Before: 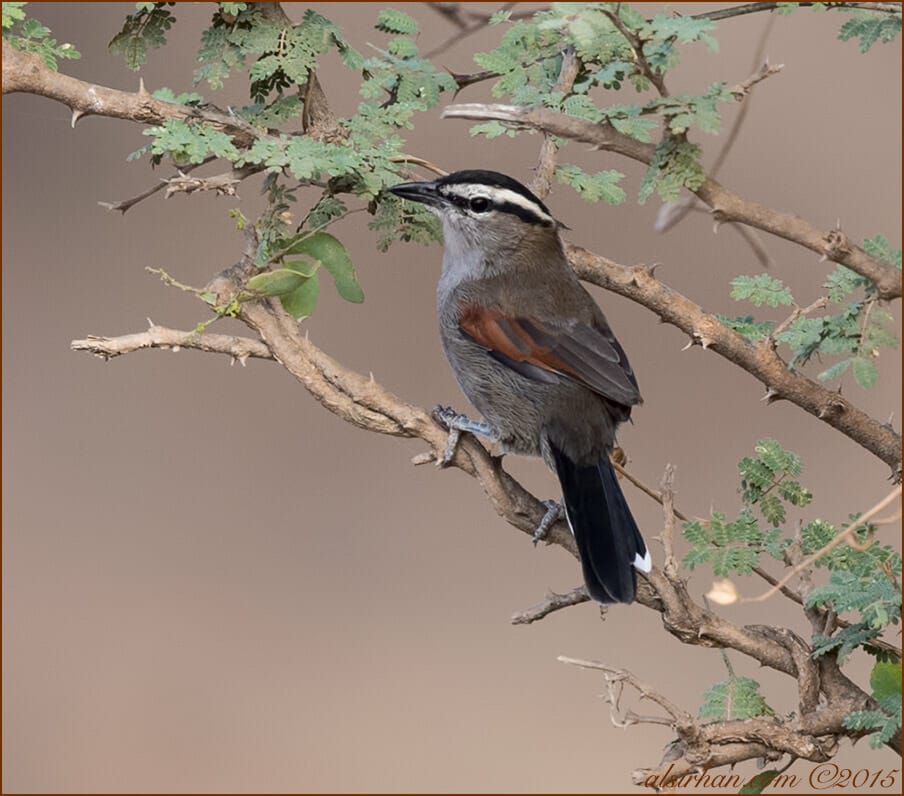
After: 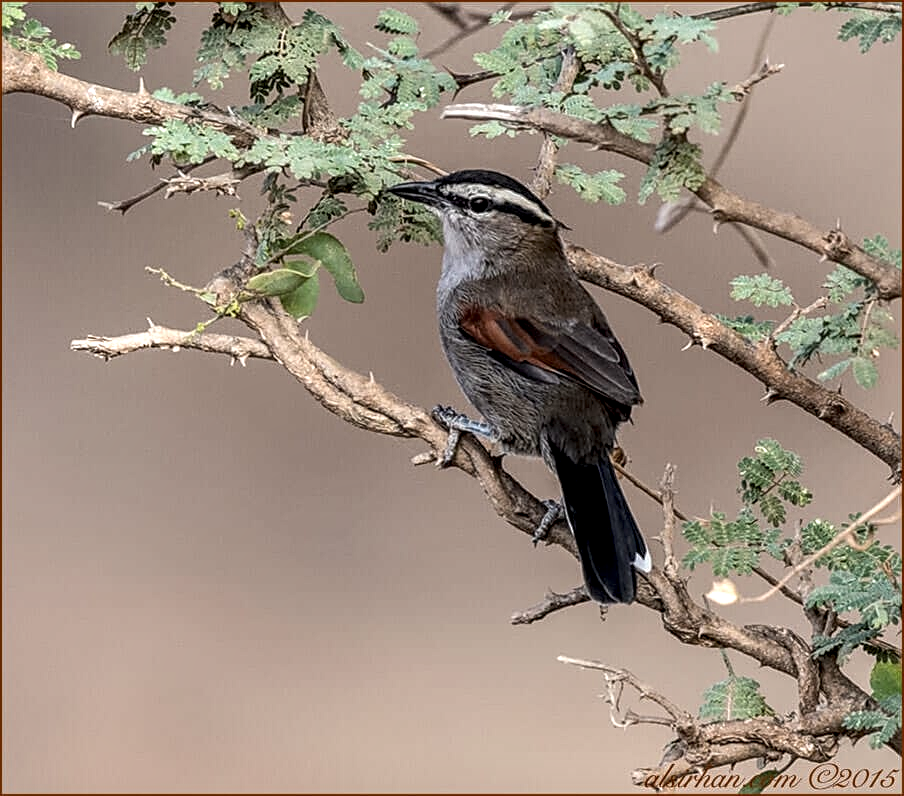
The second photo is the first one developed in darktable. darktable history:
local contrast: highlights 0%, shadows 0%, detail 182%
tone equalizer: on, module defaults
sharpen: on, module defaults
